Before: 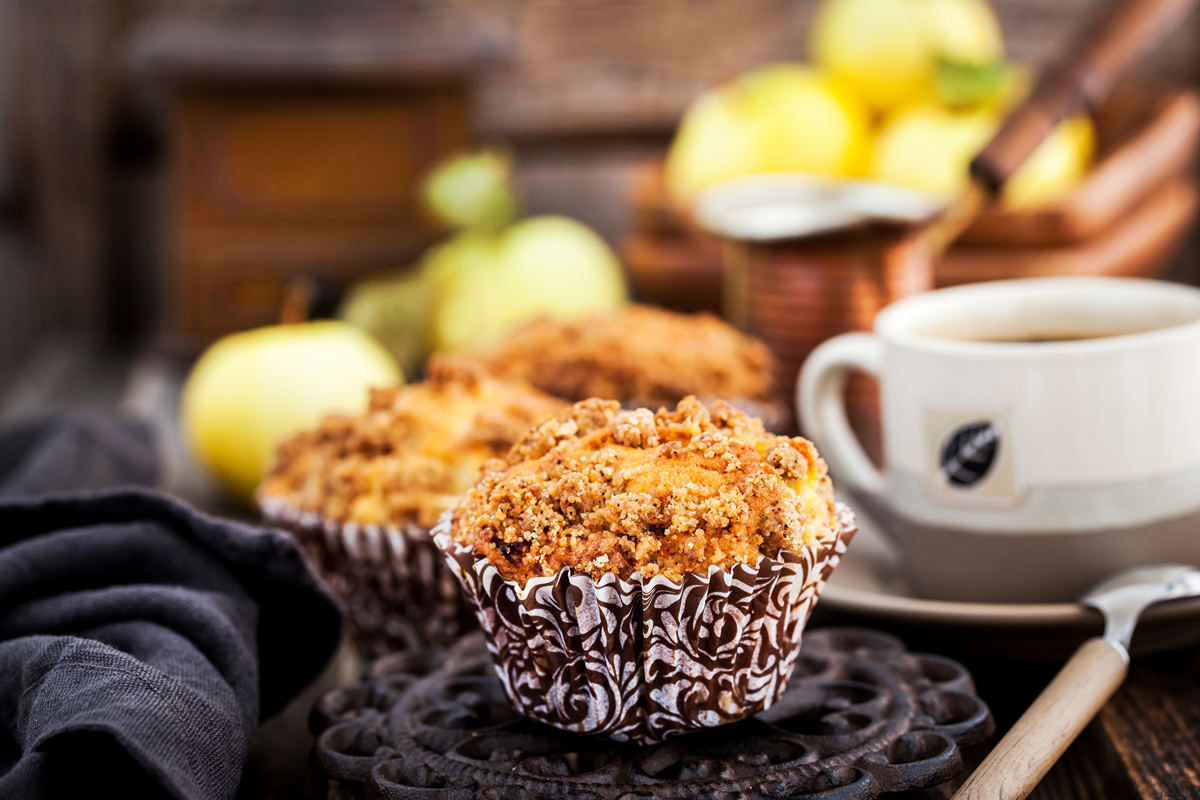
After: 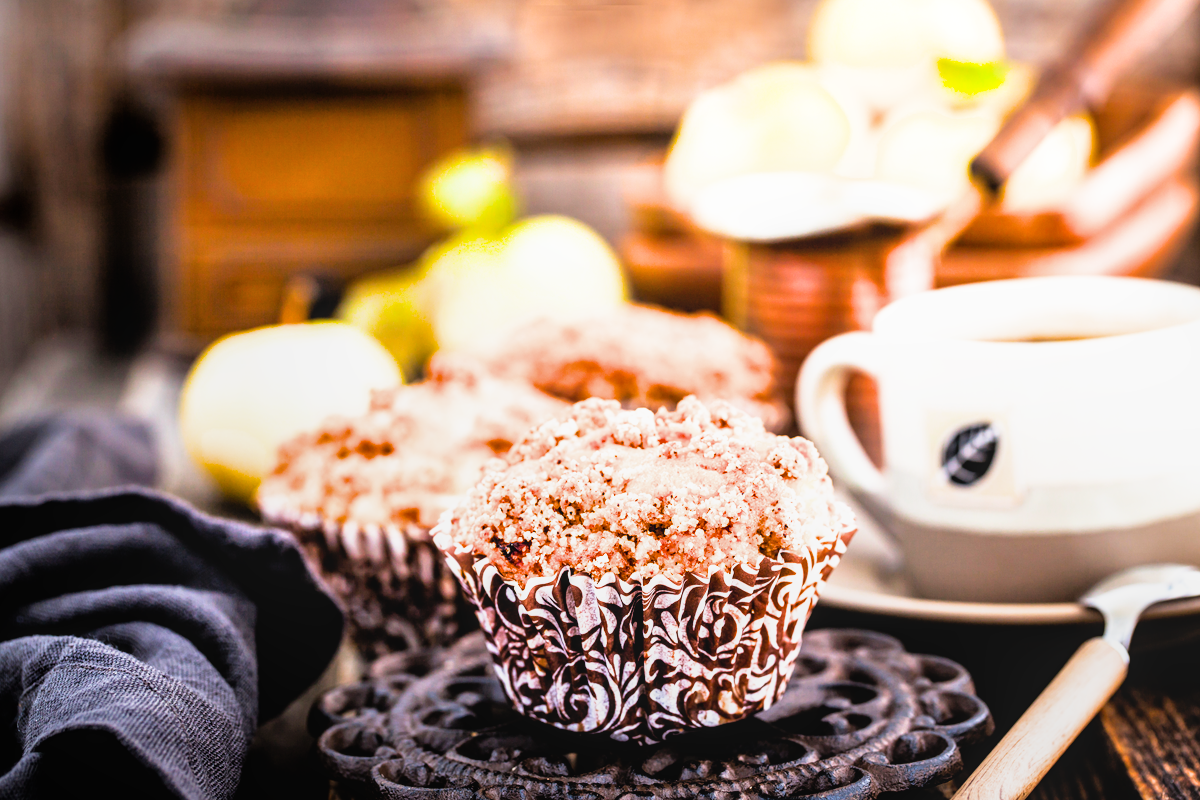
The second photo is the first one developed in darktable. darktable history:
local contrast: detail 110%
color balance rgb: perceptual saturation grading › global saturation 20%, global vibrance 20%
filmic rgb: black relative exposure -5 EV, white relative exposure 3.5 EV, hardness 3.19, contrast 1.2, highlights saturation mix -50%
exposure: black level correction 0, exposure 1.5 EV, compensate highlight preservation false
